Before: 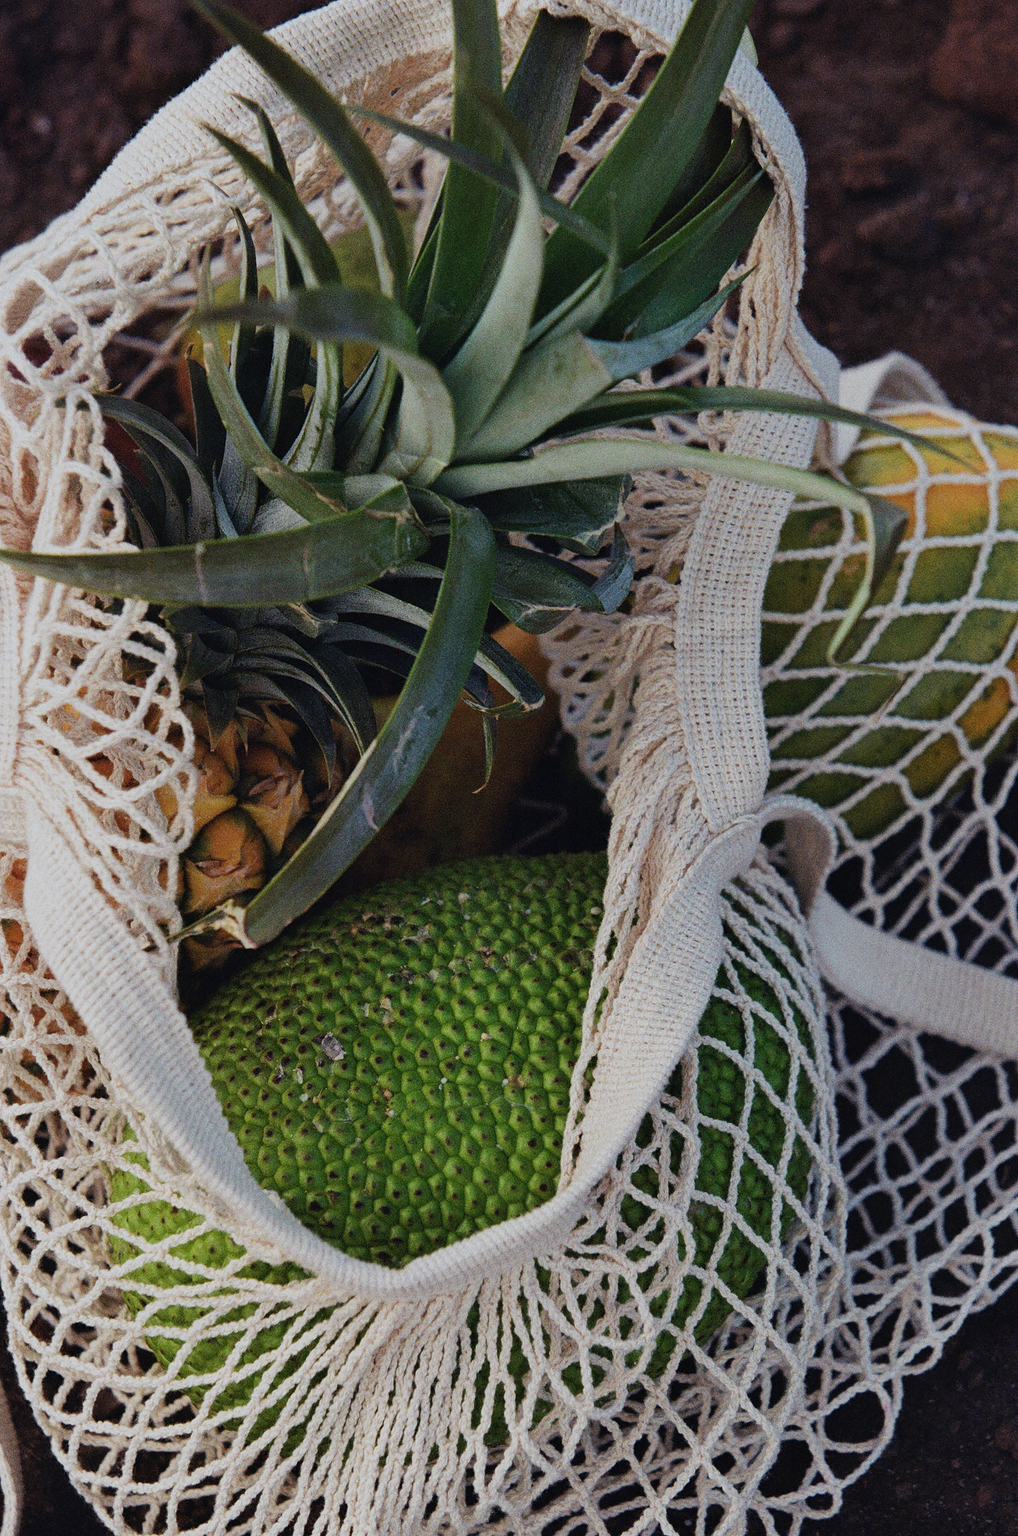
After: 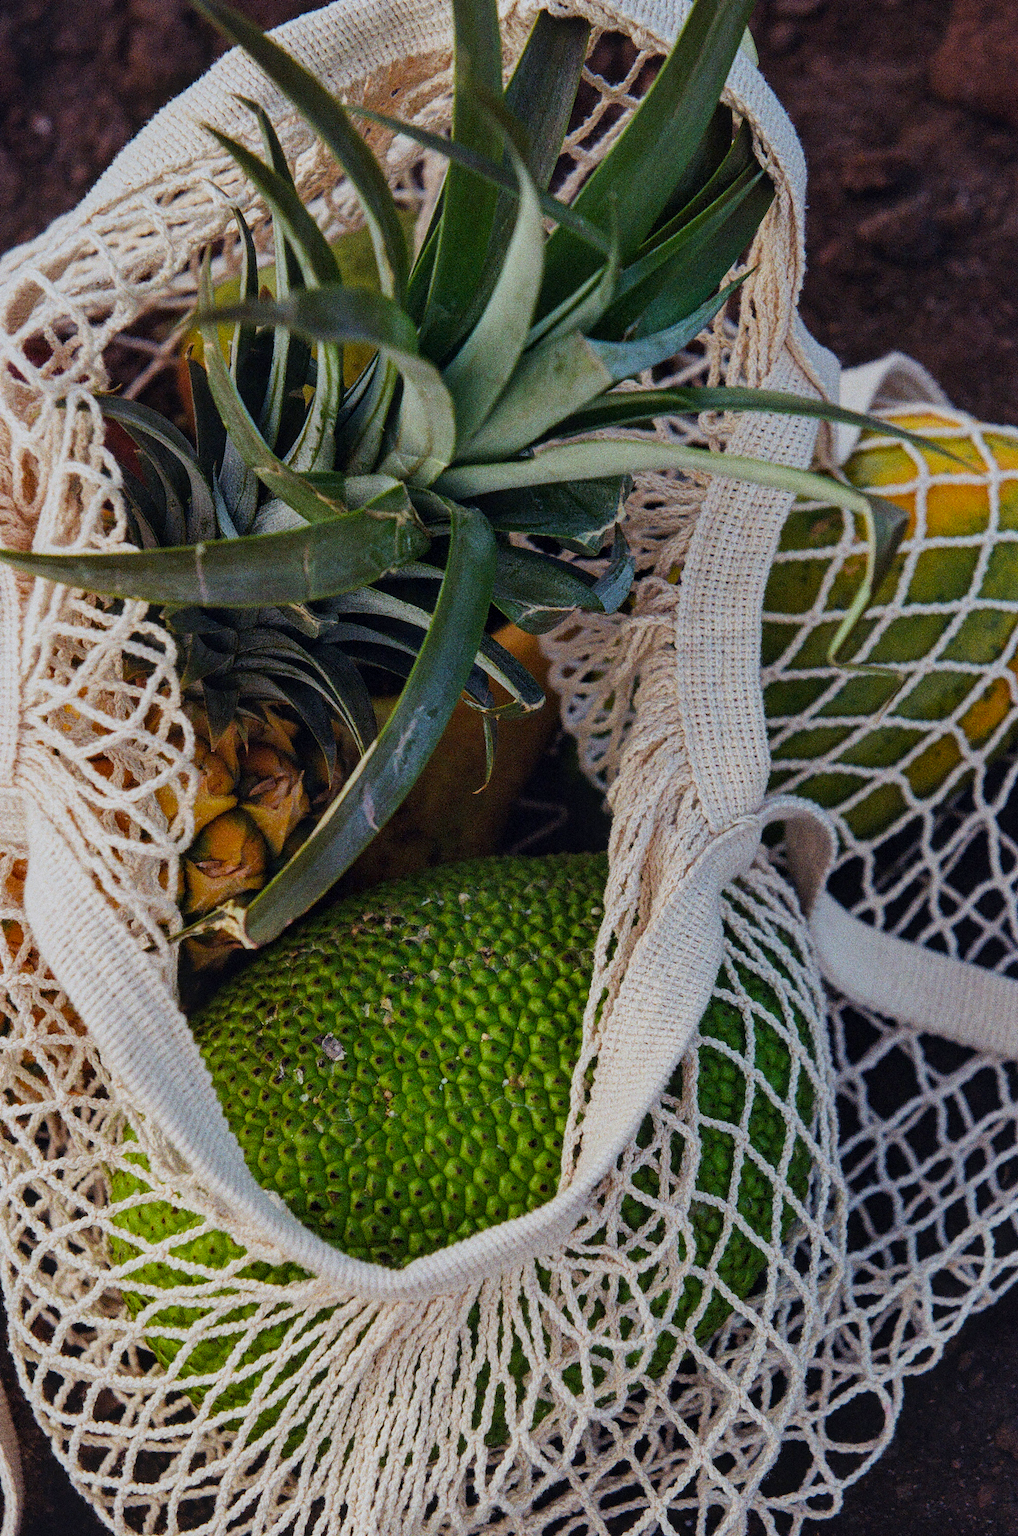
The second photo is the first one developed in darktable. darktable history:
local contrast: on, module defaults
color balance rgb: perceptual saturation grading › global saturation 25%, global vibrance 20%
